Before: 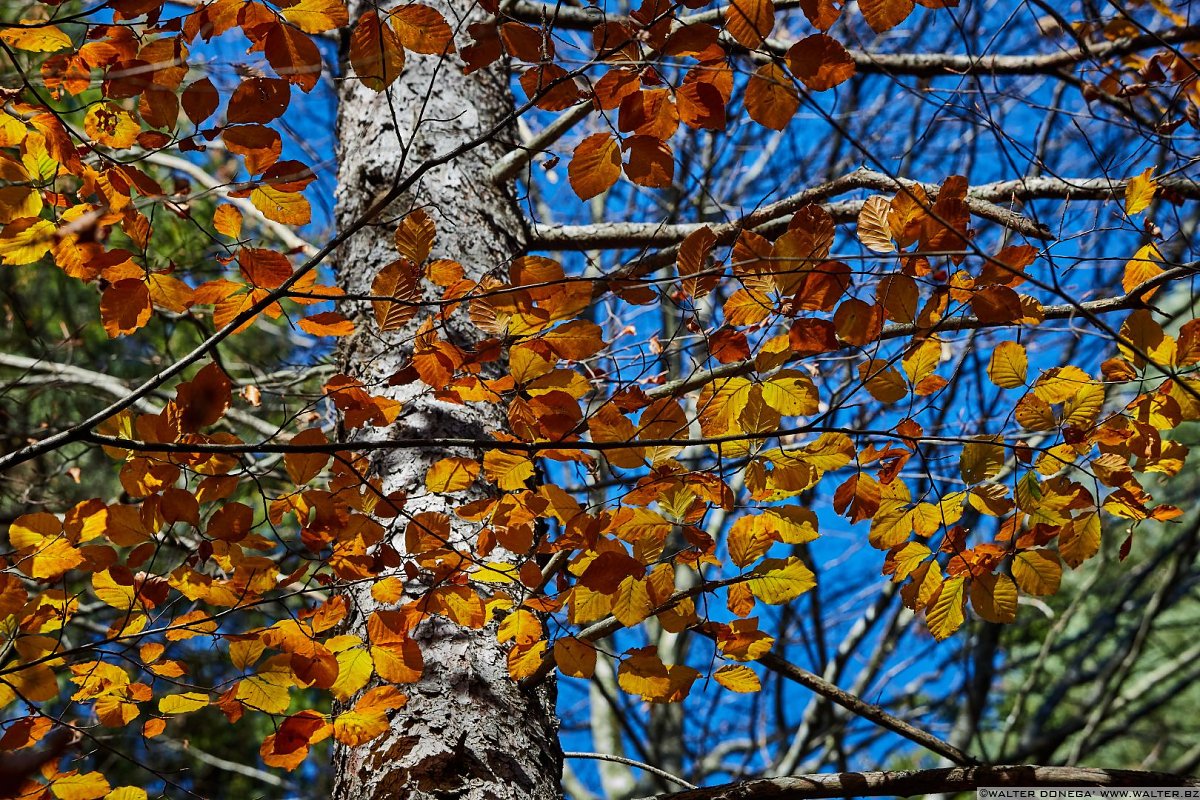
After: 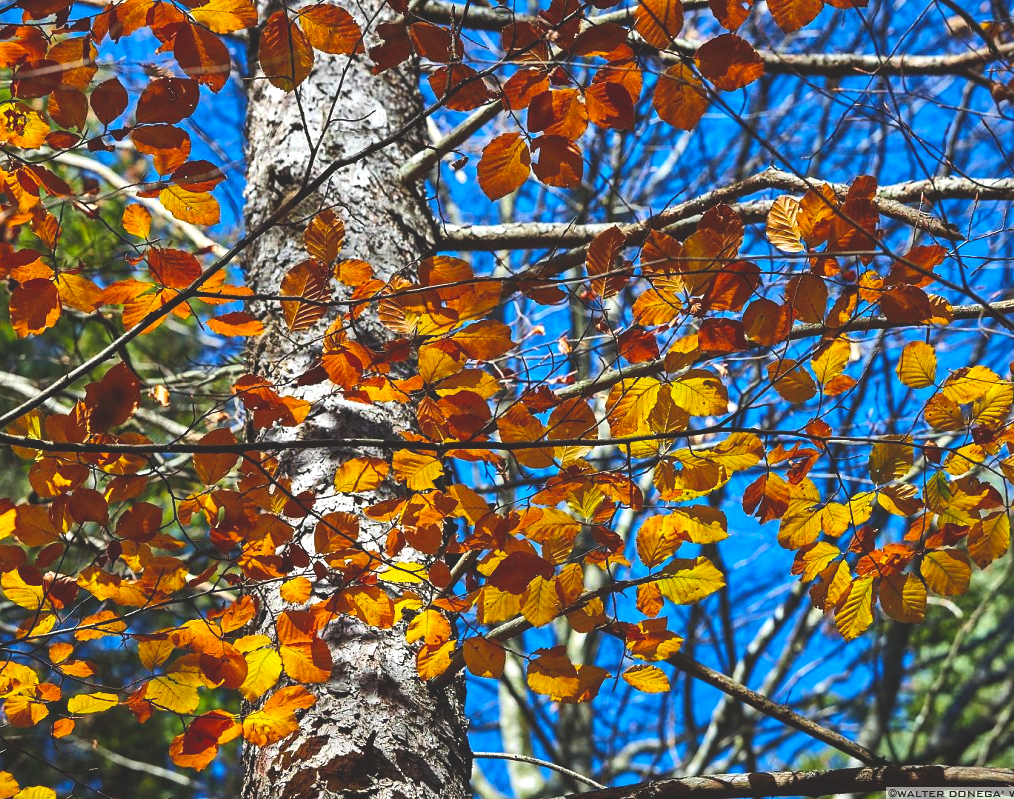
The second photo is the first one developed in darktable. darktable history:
crop: left 7.664%, right 7.82%
tone equalizer: -8 EV -0.756 EV, -7 EV -0.689 EV, -6 EV -0.584 EV, -5 EV -0.42 EV, -3 EV 0.37 EV, -2 EV 0.6 EV, -1 EV 0.682 EV, +0 EV 0.741 EV, smoothing diameter 24.8%, edges refinement/feathering 9.19, preserve details guided filter
color balance rgb: perceptual saturation grading › global saturation 25.529%
exposure: black level correction -0.015, exposure -0.131 EV, compensate highlight preservation false
